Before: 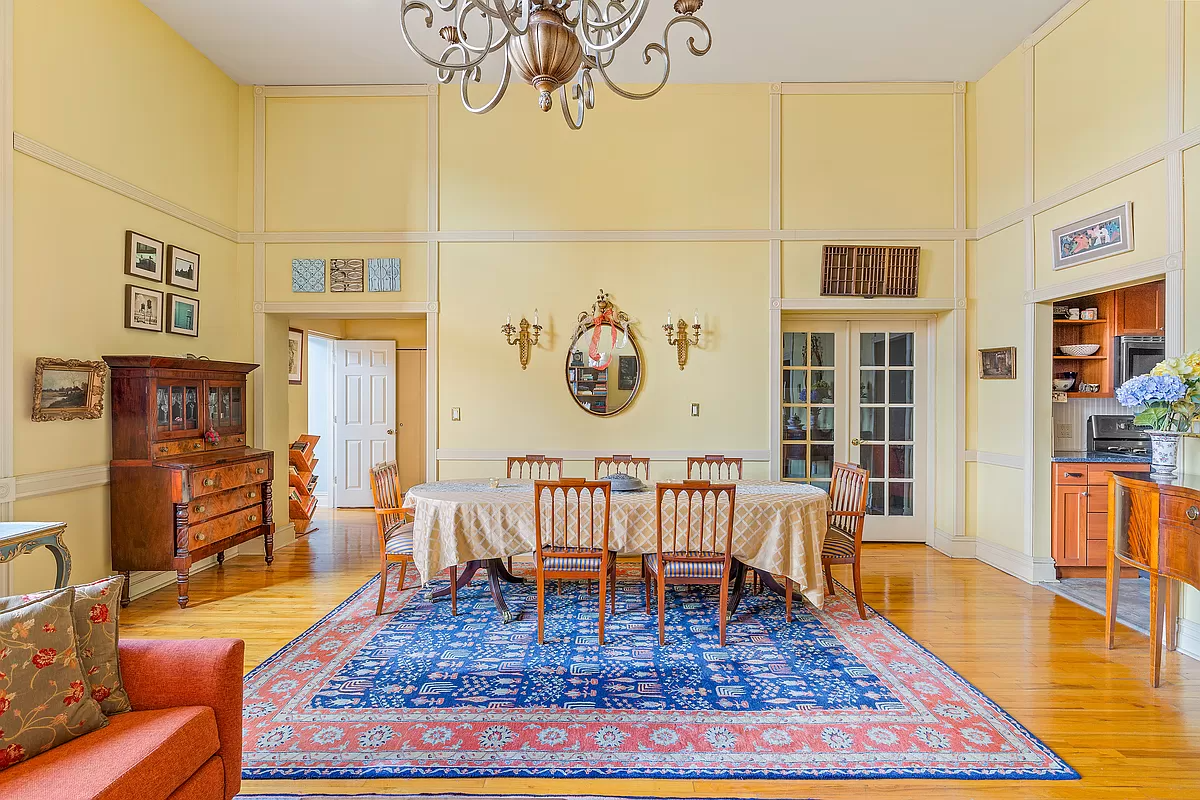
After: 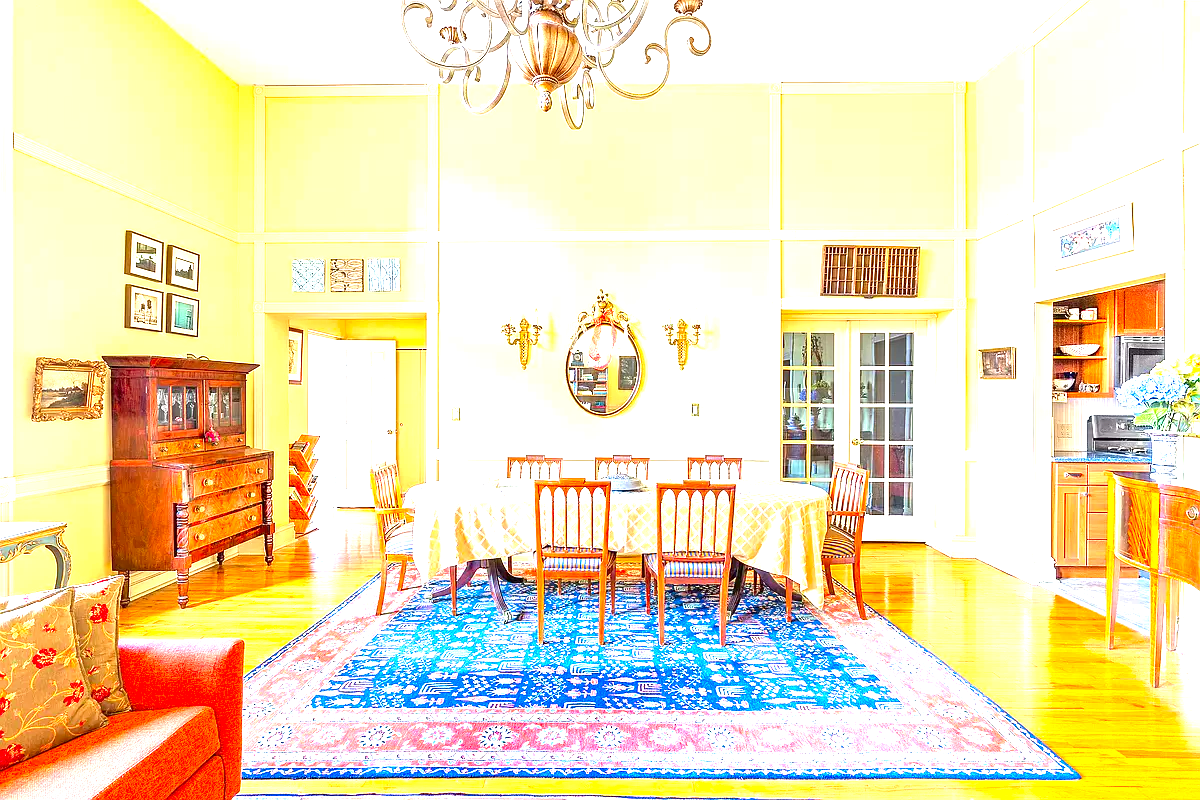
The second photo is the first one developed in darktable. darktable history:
color correction: highlights b* -0.021, saturation 1.33
exposure: black level correction 0, exposure 1.886 EV, compensate highlight preservation false
